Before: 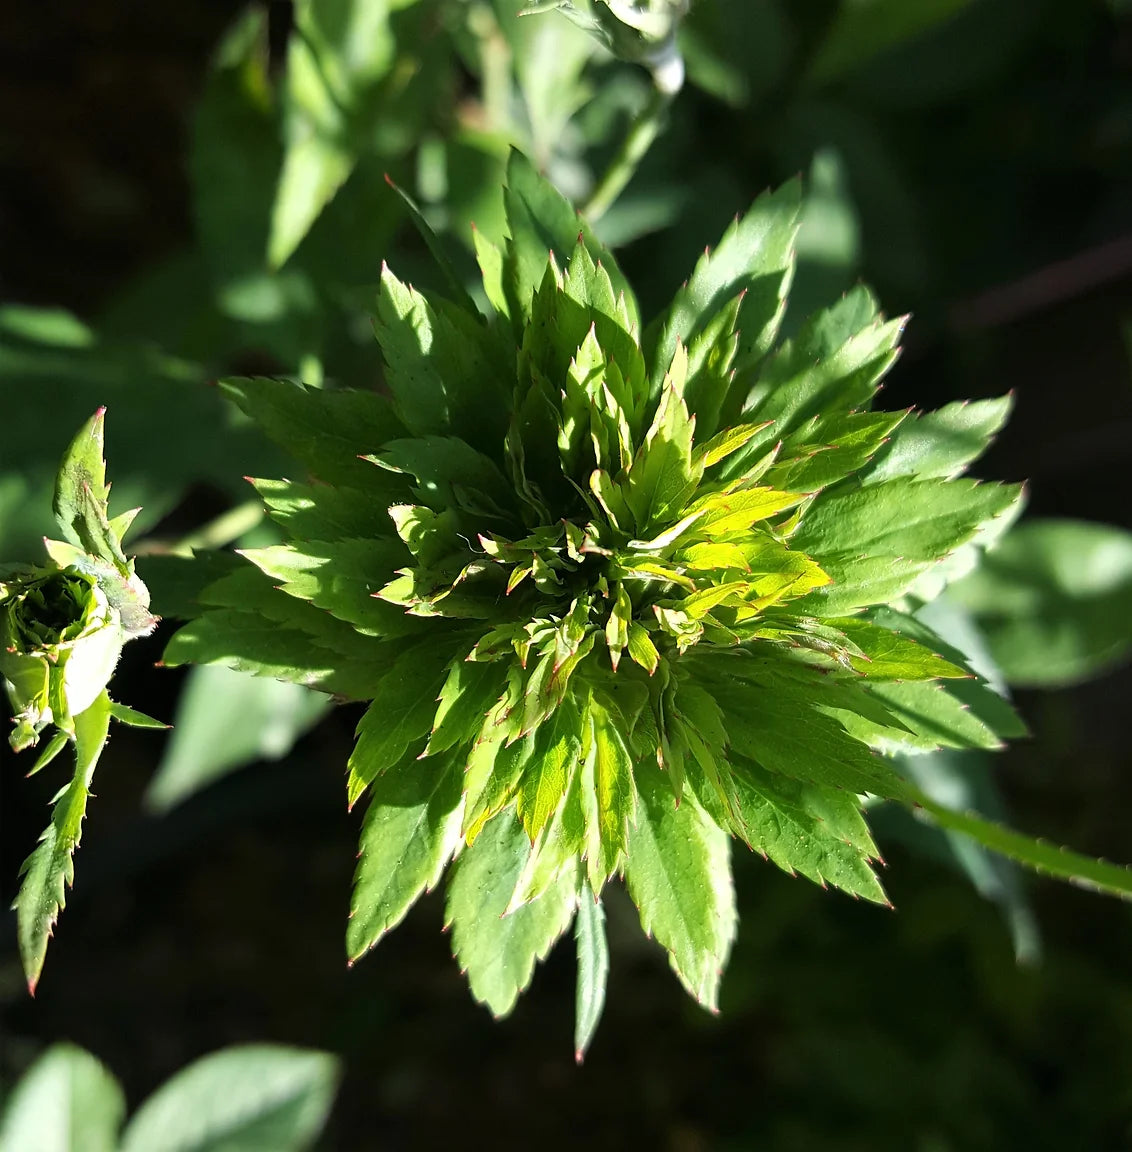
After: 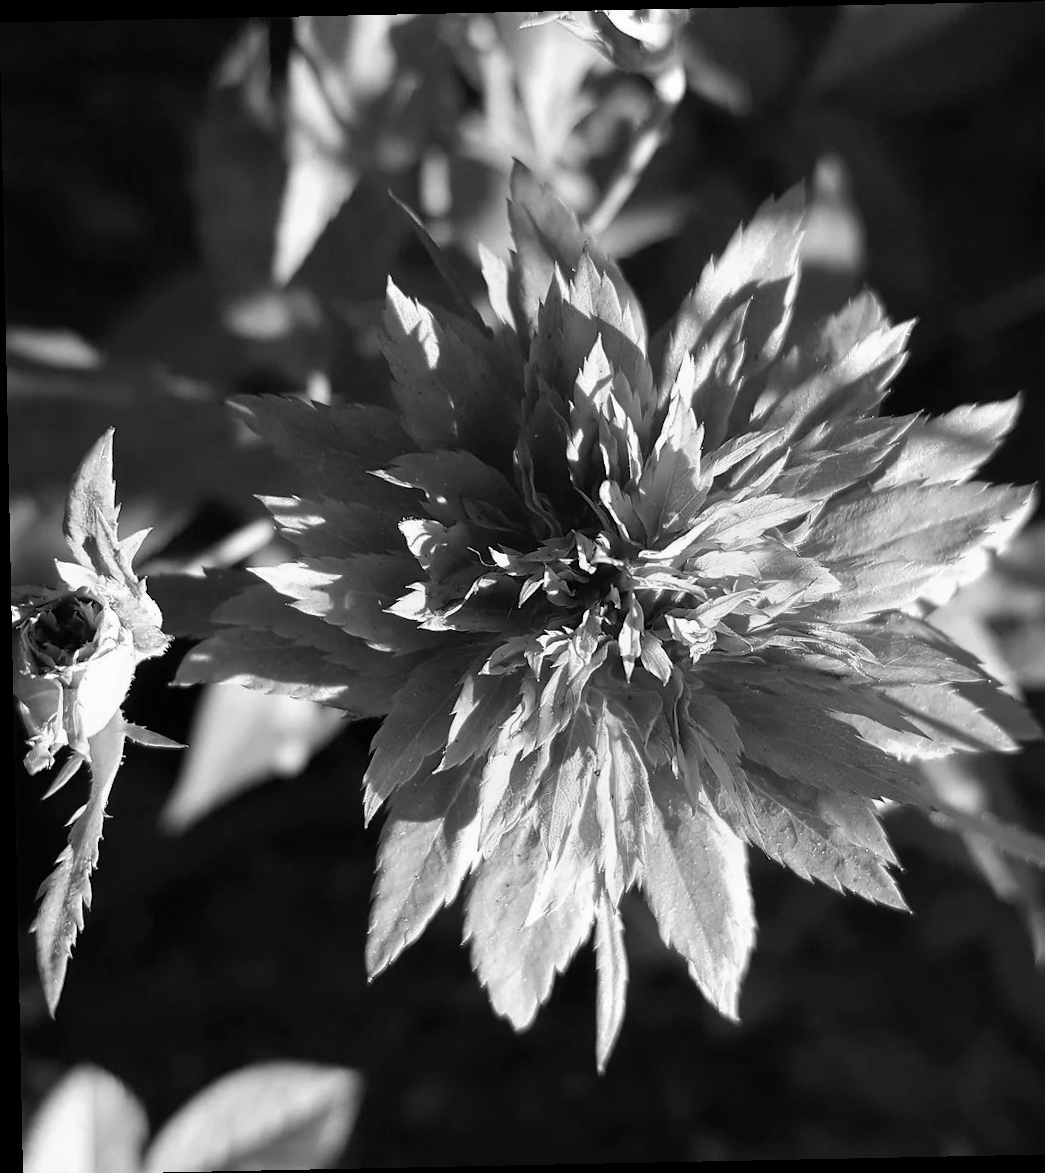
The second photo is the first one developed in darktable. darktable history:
monochrome: a -6.99, b 35.61, size 1.4
rotate and perspective: rotation -1.17°, automatic cropping off
color zones: curves: ch1 [(0.235, 0.558) (0.75, 0.5)]; ch2 [(0.25, 0.462) (0.749, 0.457)], mix 40.67%
crop: right 9.509%, bottom 0.031%
